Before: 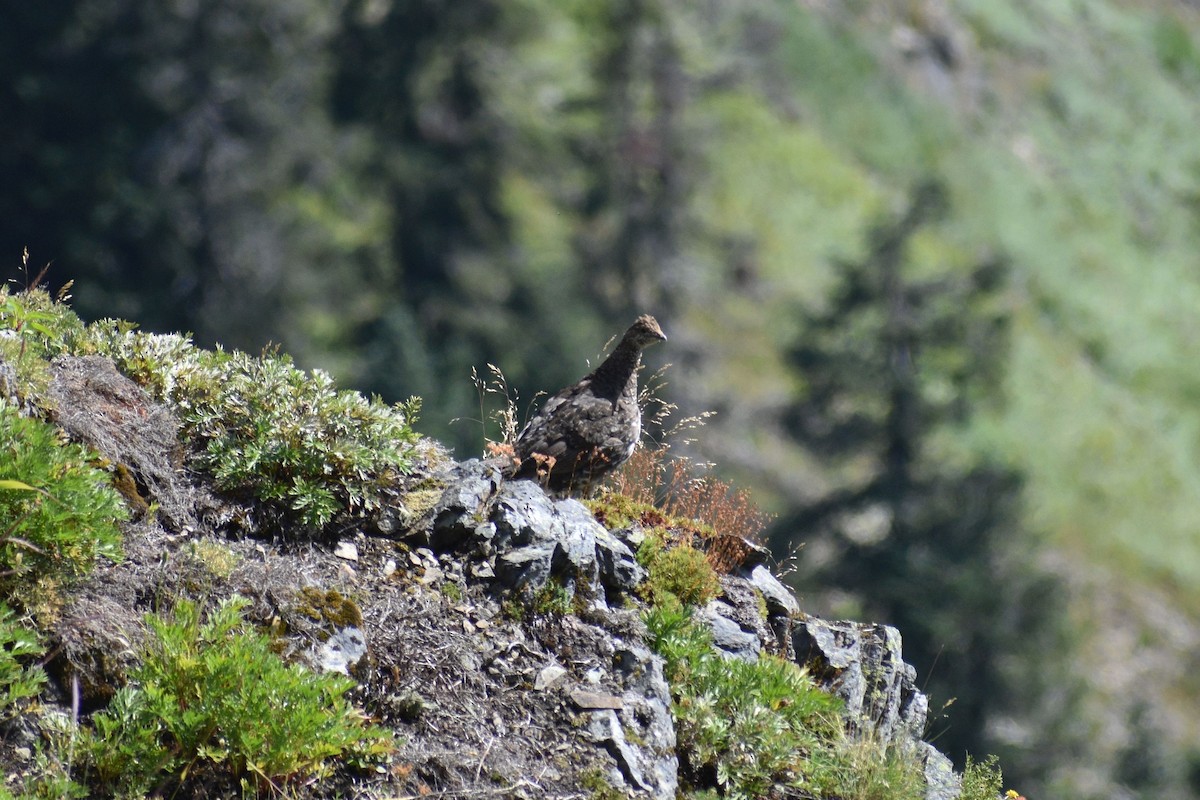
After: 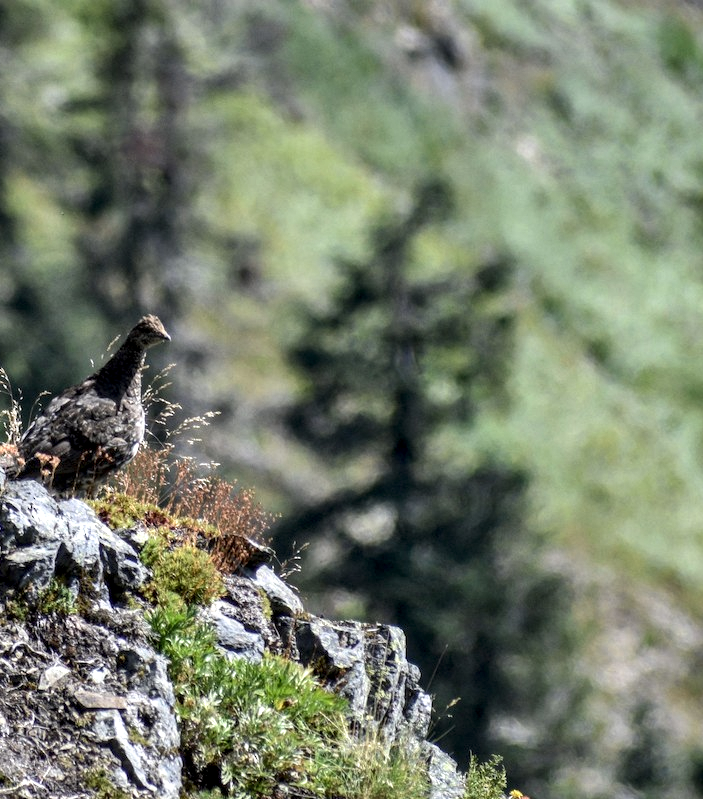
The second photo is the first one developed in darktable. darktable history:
shadows and highlights: soften with gaussian
local contrast: highlights 60%, shadows 60%, detail 160%
crop: left 41.402%
